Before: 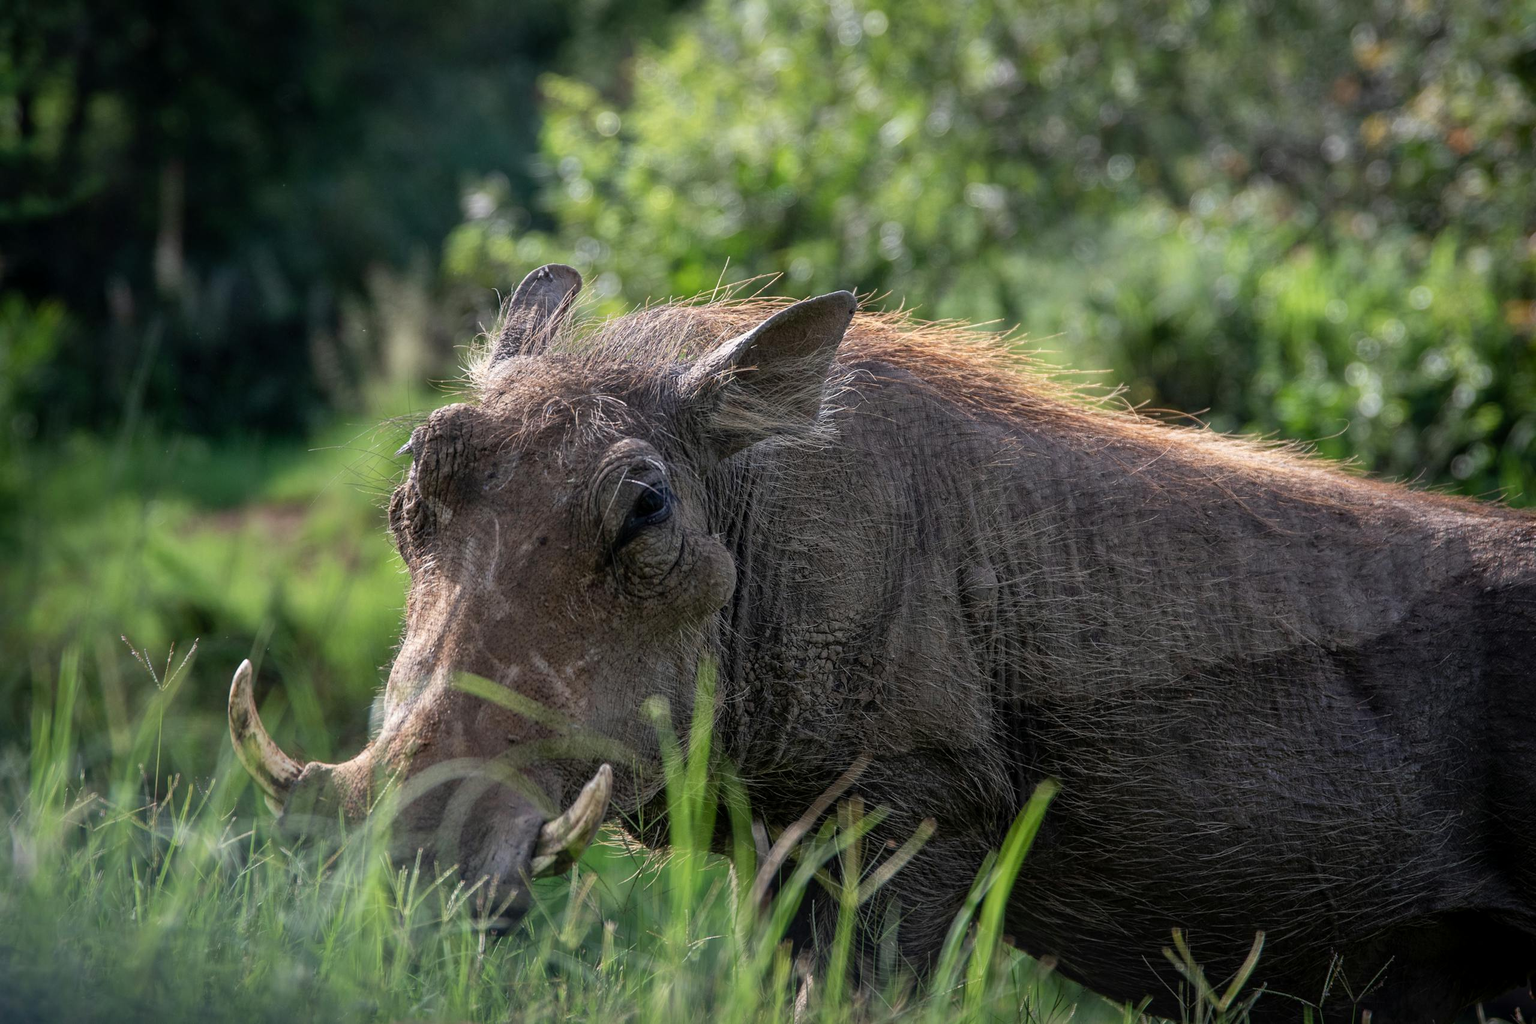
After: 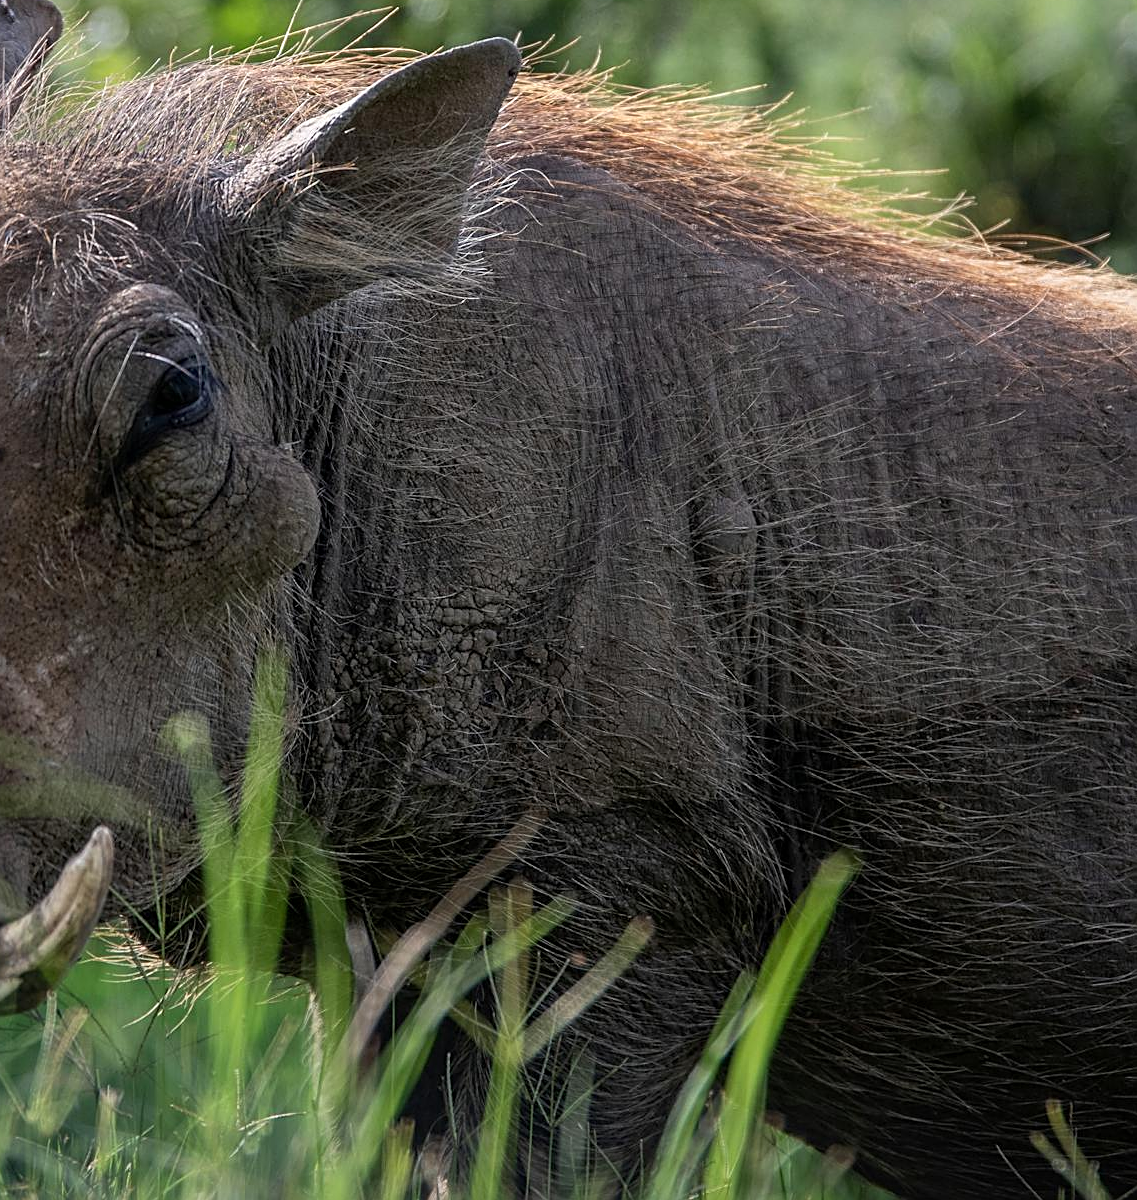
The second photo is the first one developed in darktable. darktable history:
sharpen: on, module defaults
crop: left 35.432%, top 26.233%, right 20.145%, bottom 3.432%
